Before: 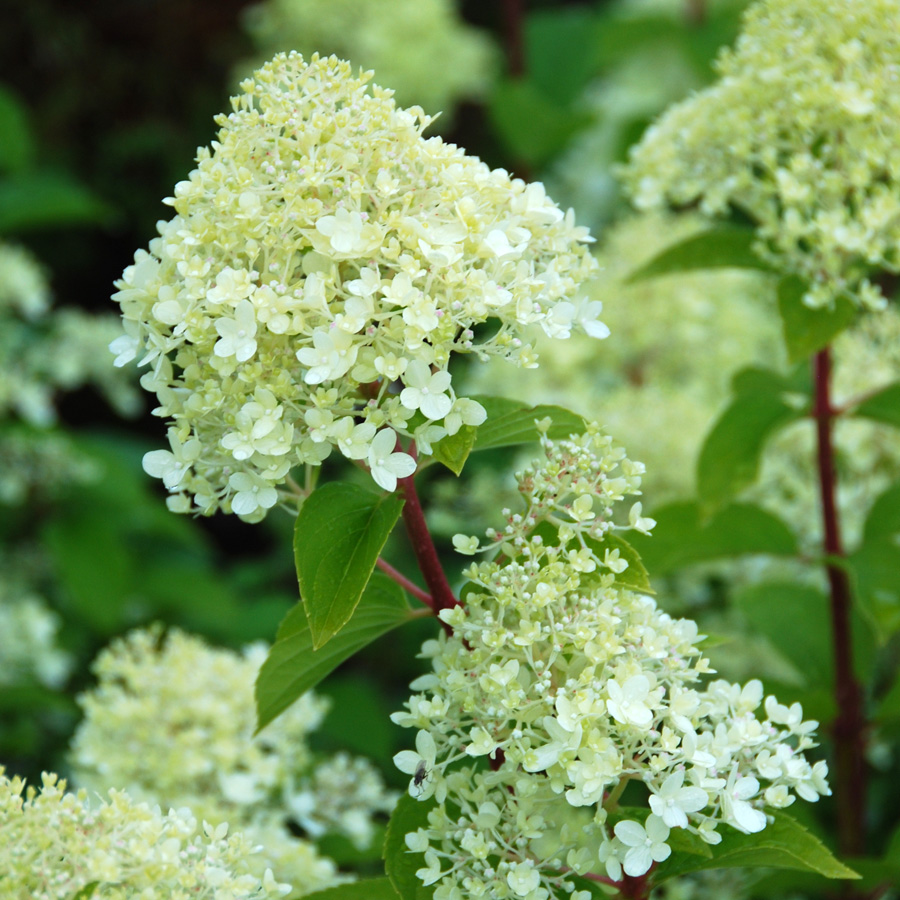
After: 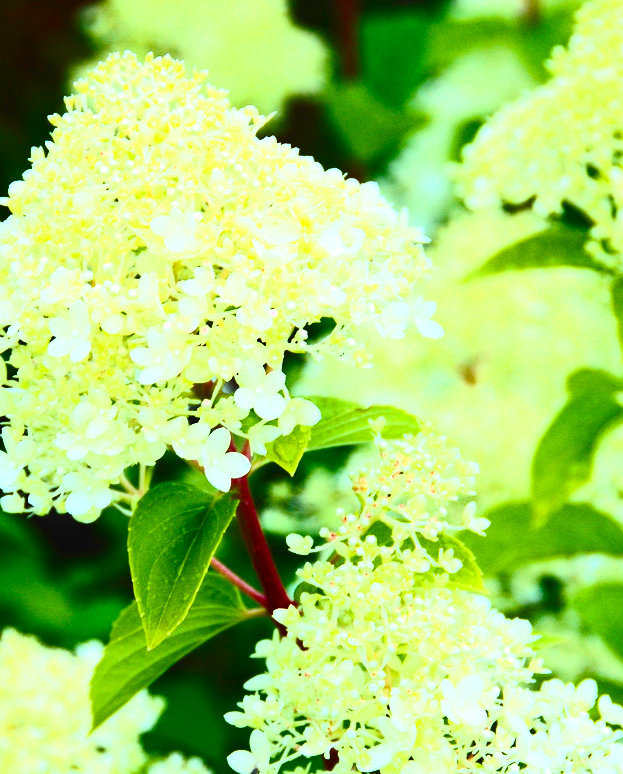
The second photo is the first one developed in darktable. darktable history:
contrast brightness saturation: contrast 0.62, brightness 0.34, saturation 0.14
color balance rgb: linear chroma grading › shadows -2.2%, linear chroma grading › highlights -15%, linear chroma grading › global chroma -10%, linear chroma grading › mid-tones -10%, perceptual saturation grading › global saturation 45%, perceptual saturation grading › highlights -50%, perceptual saturation grading › shadows 30%, perceptual brilliance grading › global brilliance 18%, global vibrance 45%
crop: left 18.479%, right 12.2%, bottom 13.971%
